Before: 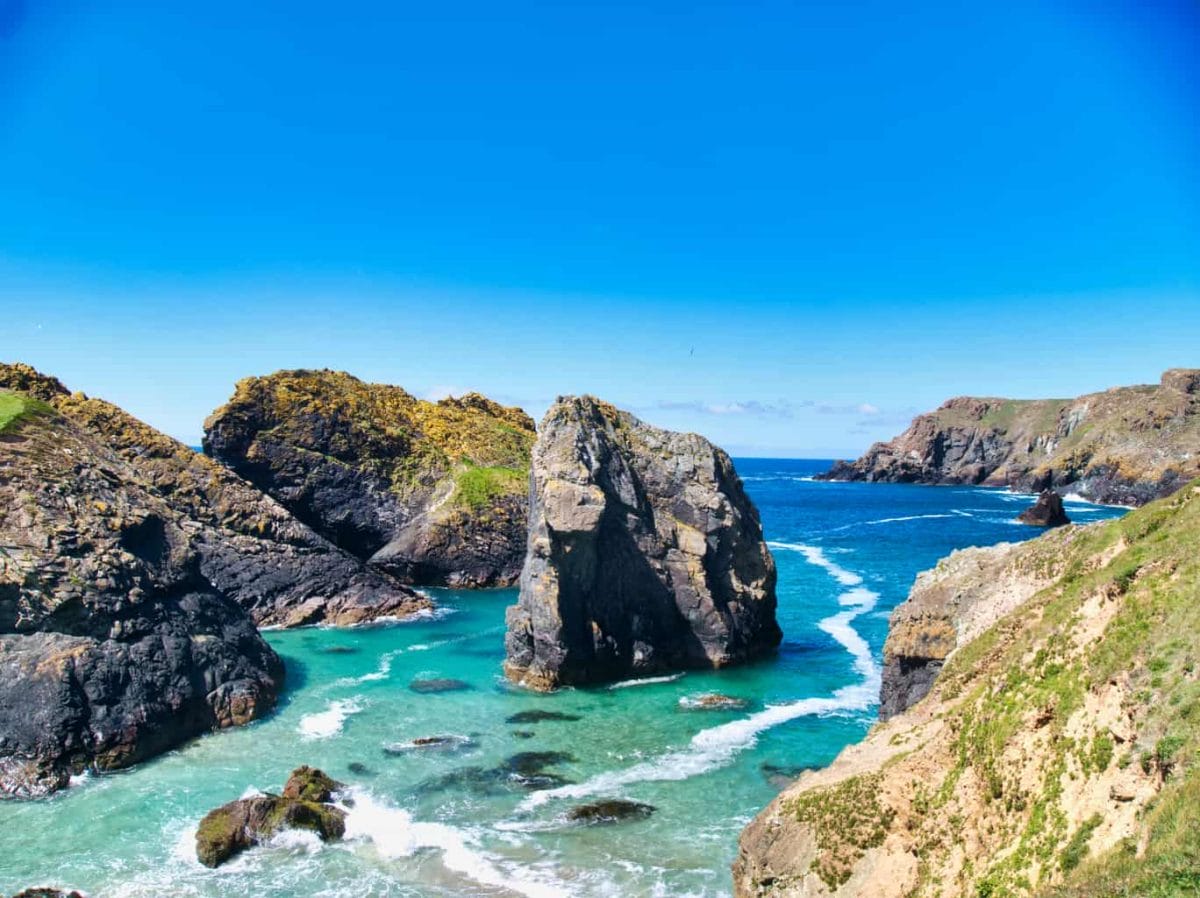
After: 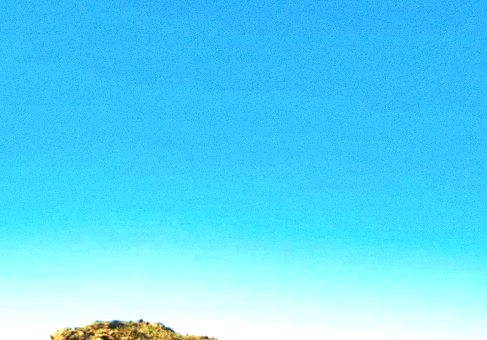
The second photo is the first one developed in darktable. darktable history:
exposure: black level correction 0.001, exposure 0.5 EV, compensate exposure bias true, compensate highlight preservation false
crop: left 15.452%, top 5.459%, right 43.956%, bottom 56.62%
grain: coarseness 0.09 ISO
velvia: strength 75%
tone equalizer: -8 EV -0.417 EV, -7 EV -0.389 EV, -6 EV -0.333 EV, -5 EV -0.222 EV, -3 EV 0.222 EV, -2 EV 0.333 EV, -1 EV 0.389 EV, +0 EV 0.417 EV, edges refinement/feathering 500, mask exposure compensation -1.57 EV, preserve details no
